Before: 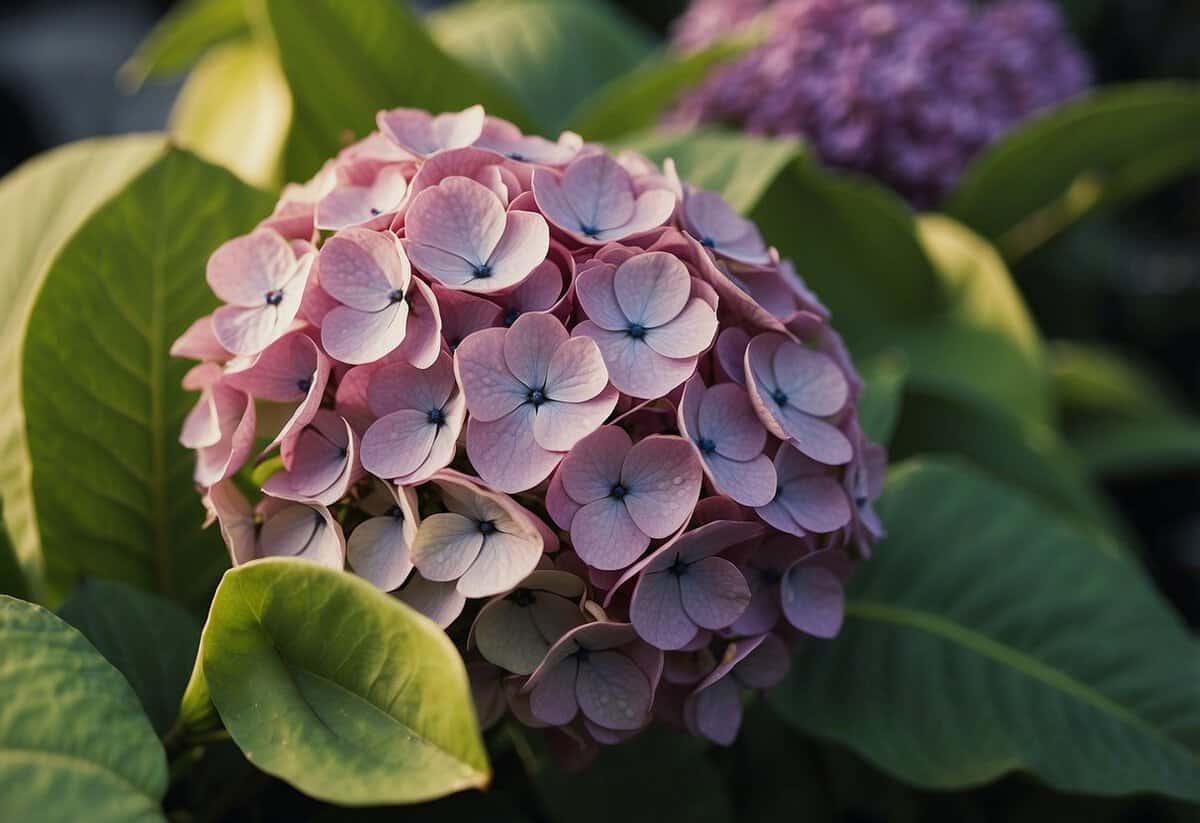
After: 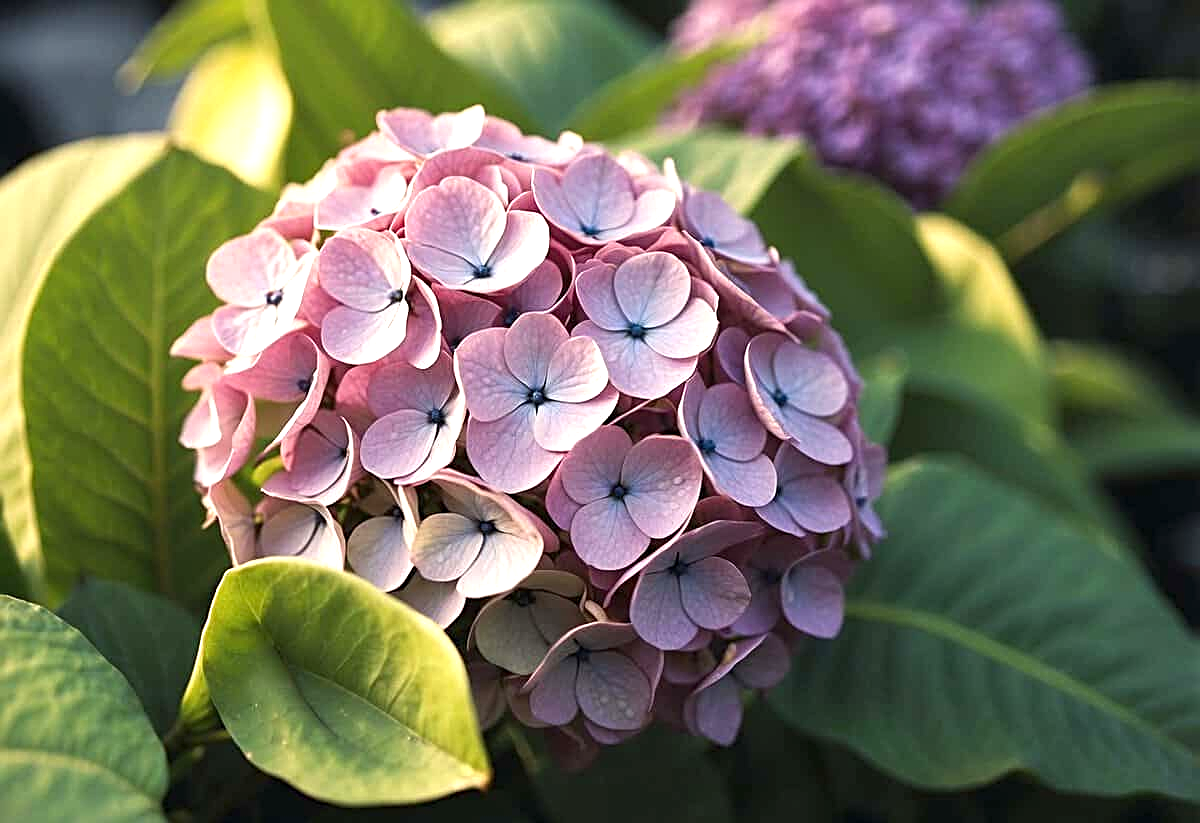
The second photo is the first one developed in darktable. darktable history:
exposure: exposure 0.921 EV, compensate highlight preservation false
sharpen: radius 2.776
